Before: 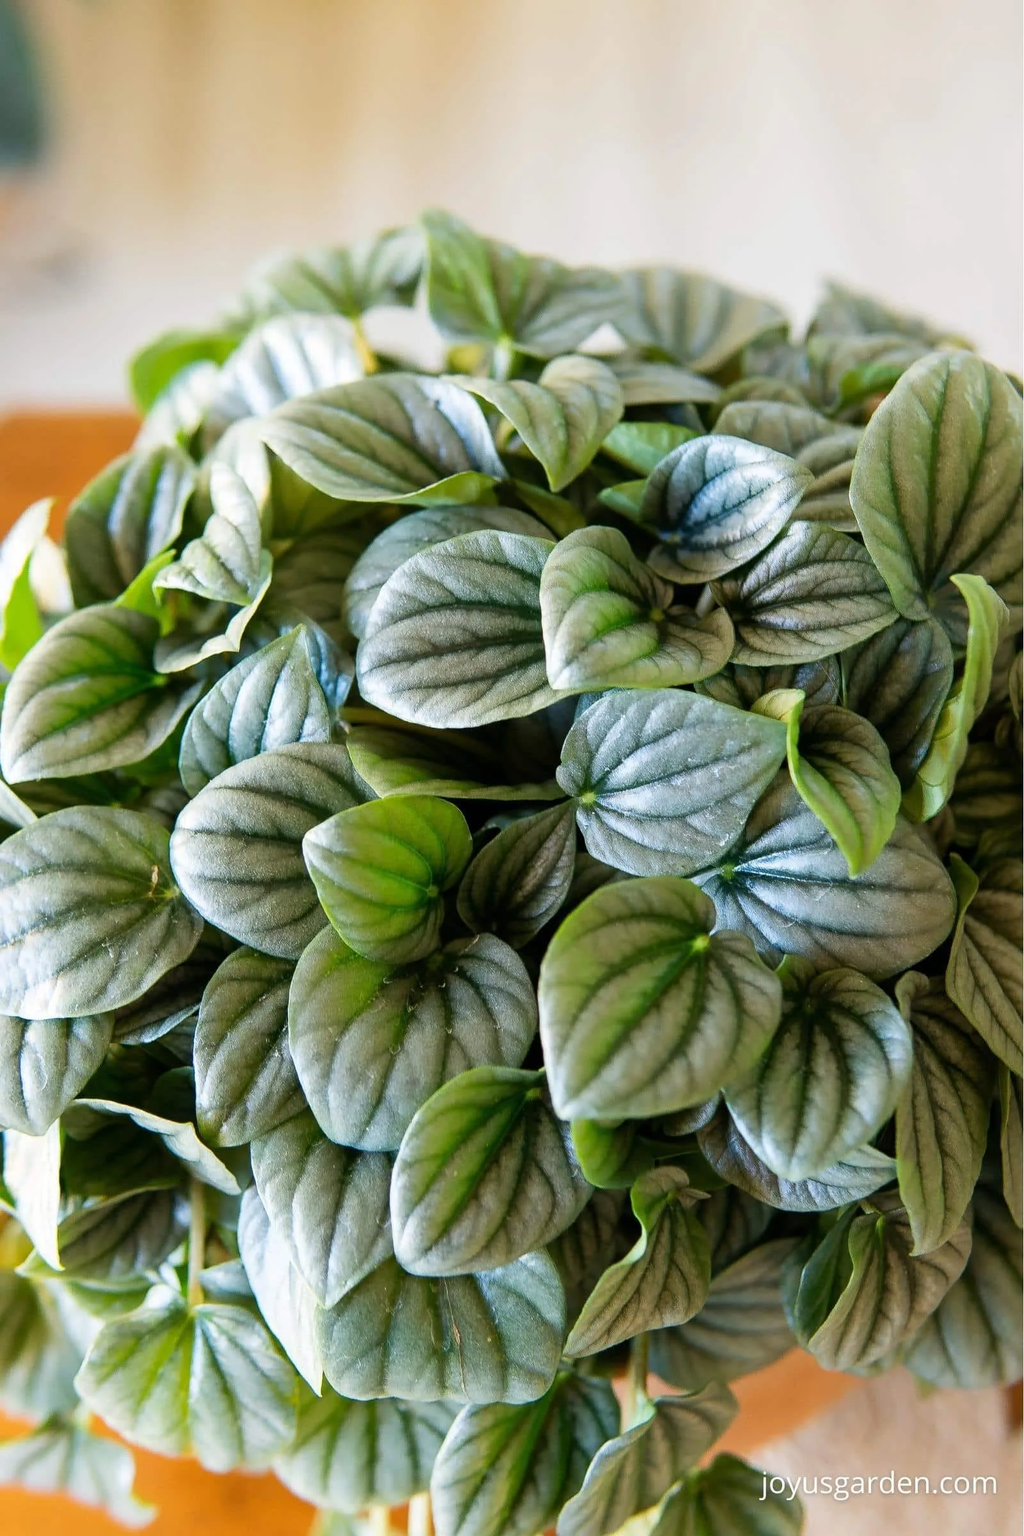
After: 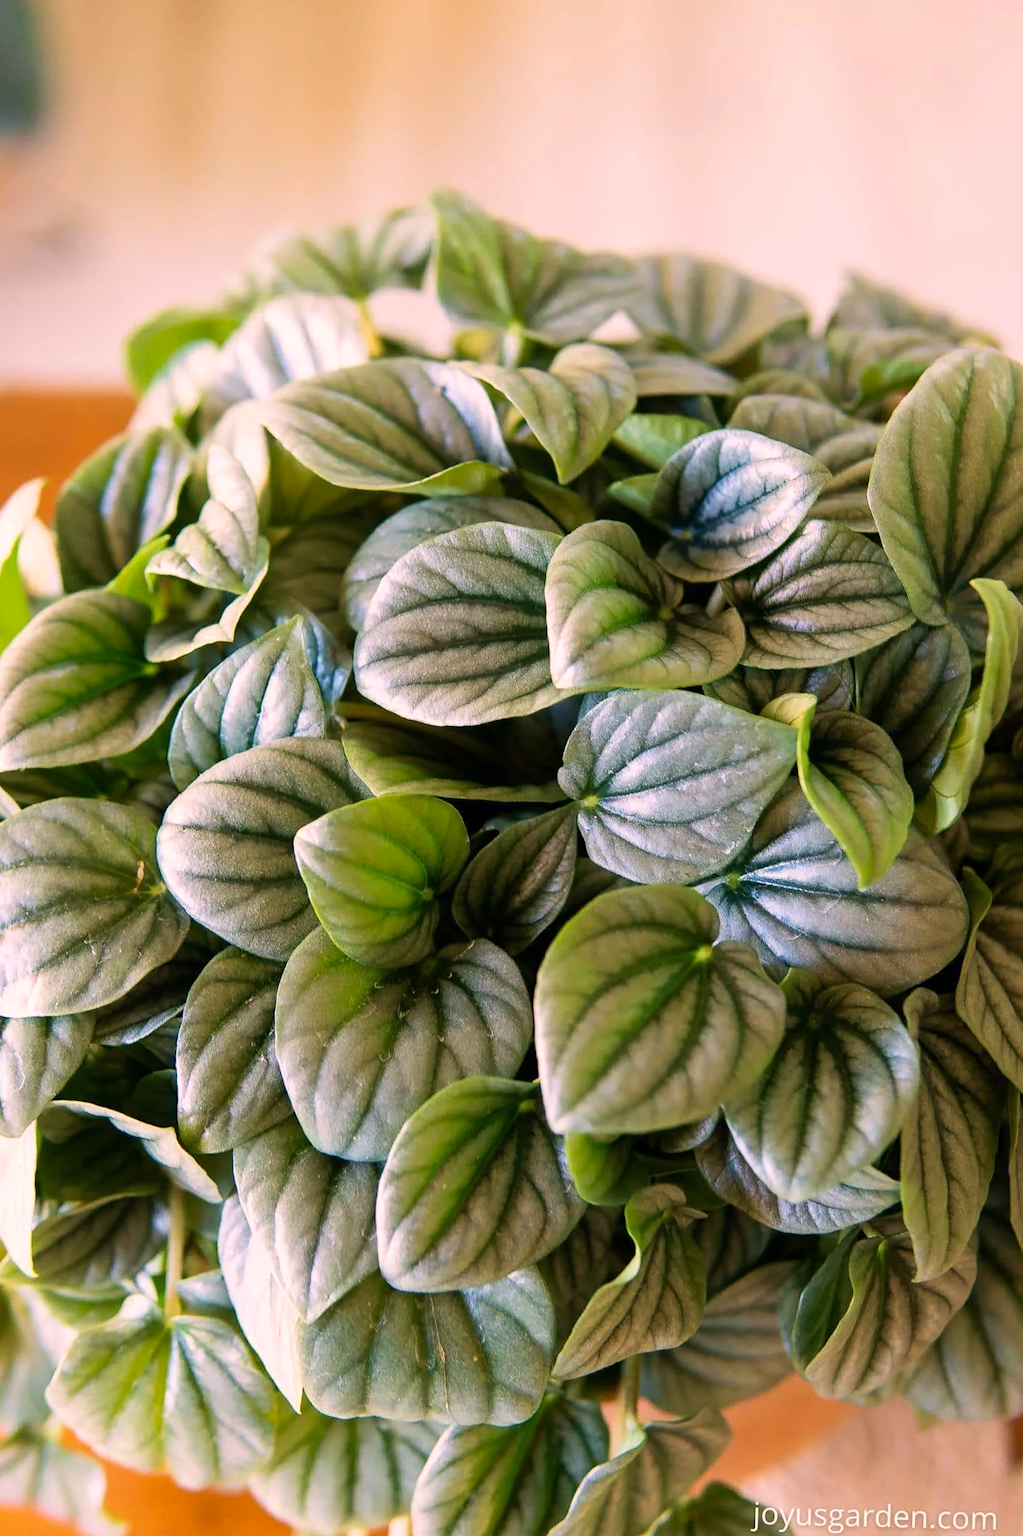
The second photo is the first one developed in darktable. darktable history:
velvia: on, module defaults
color correction: highlights a* 12.46, highlights b* 5.41
crop and rotate: angle -1.3°
